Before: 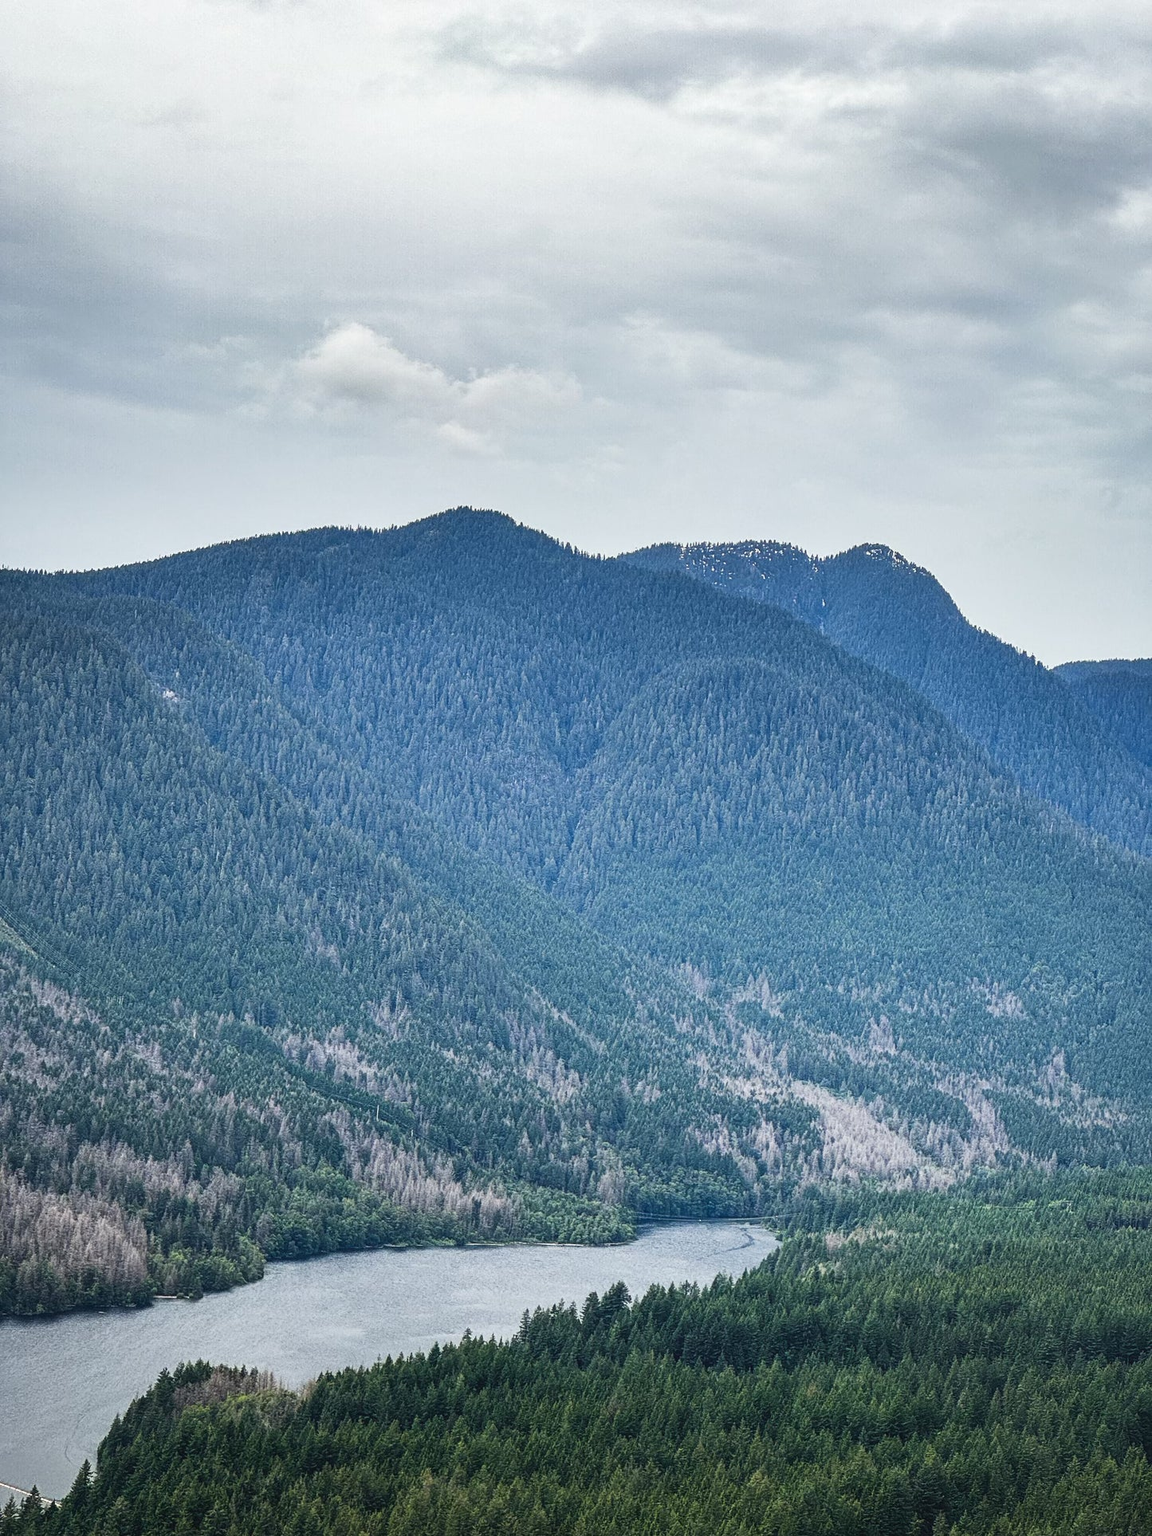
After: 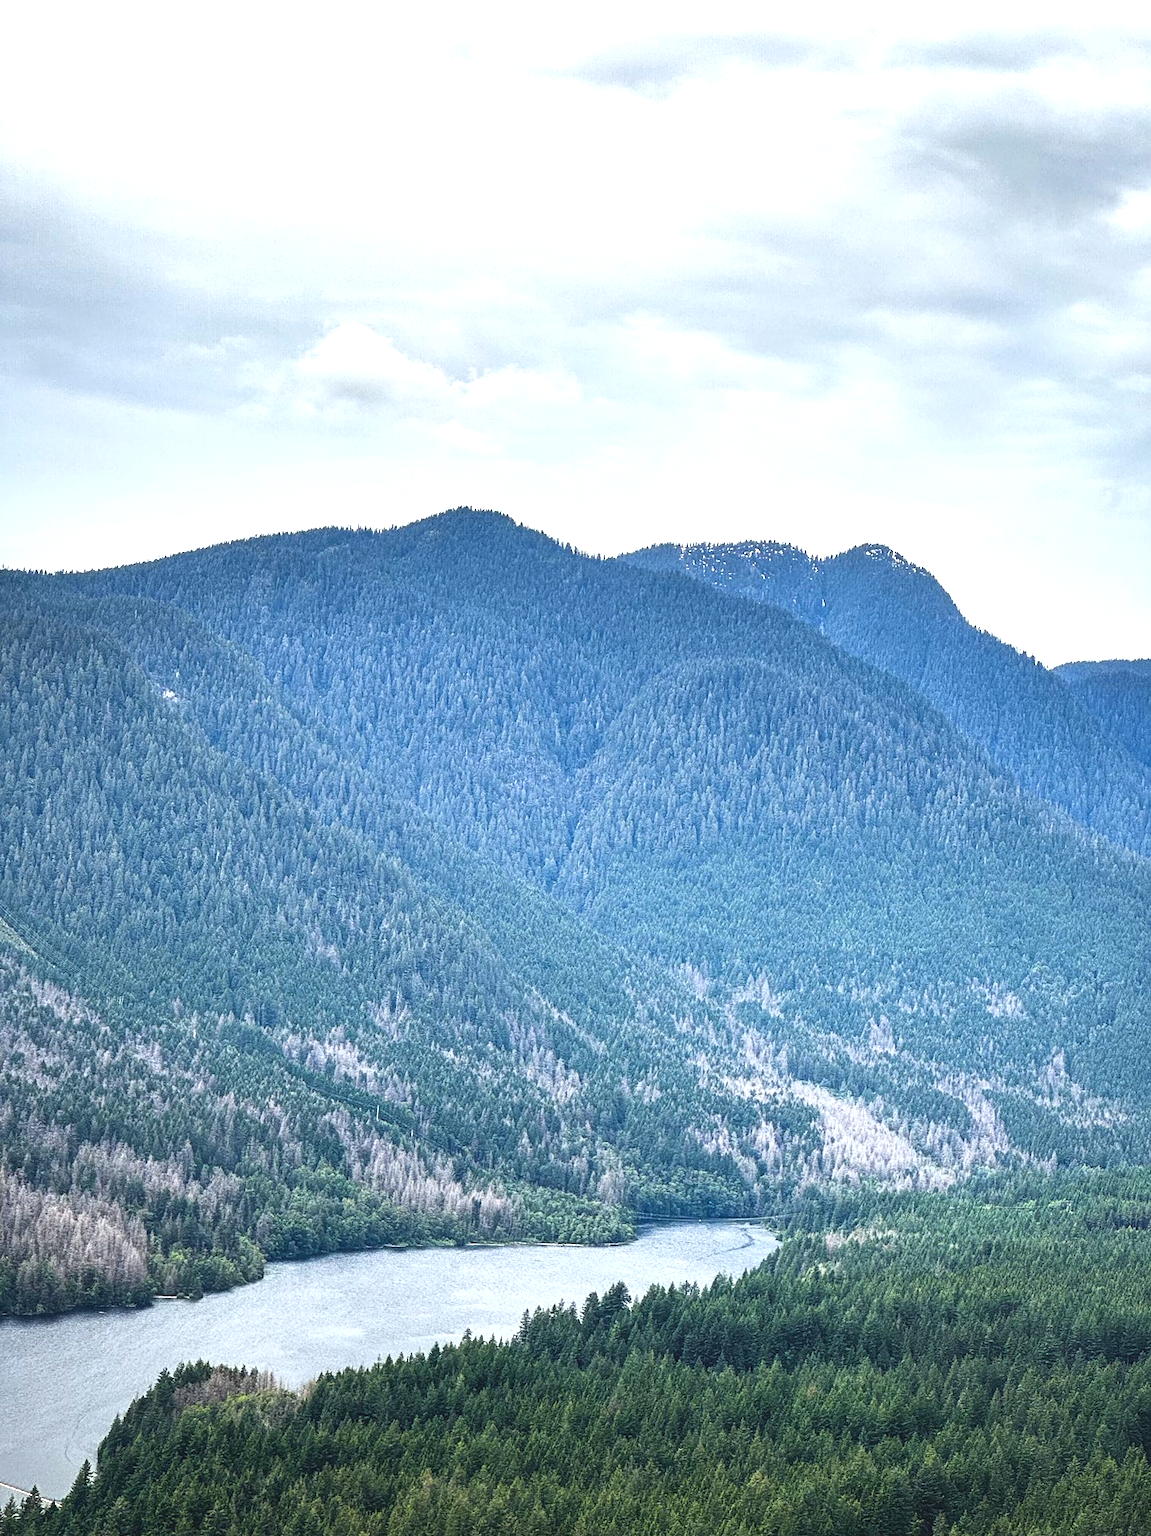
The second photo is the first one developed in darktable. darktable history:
white balance: red 0.988, blue 1.017
exposure: black level correction 0, exposure 0.7 EV, compensate exposure bias true, compensate highlight preservation false
